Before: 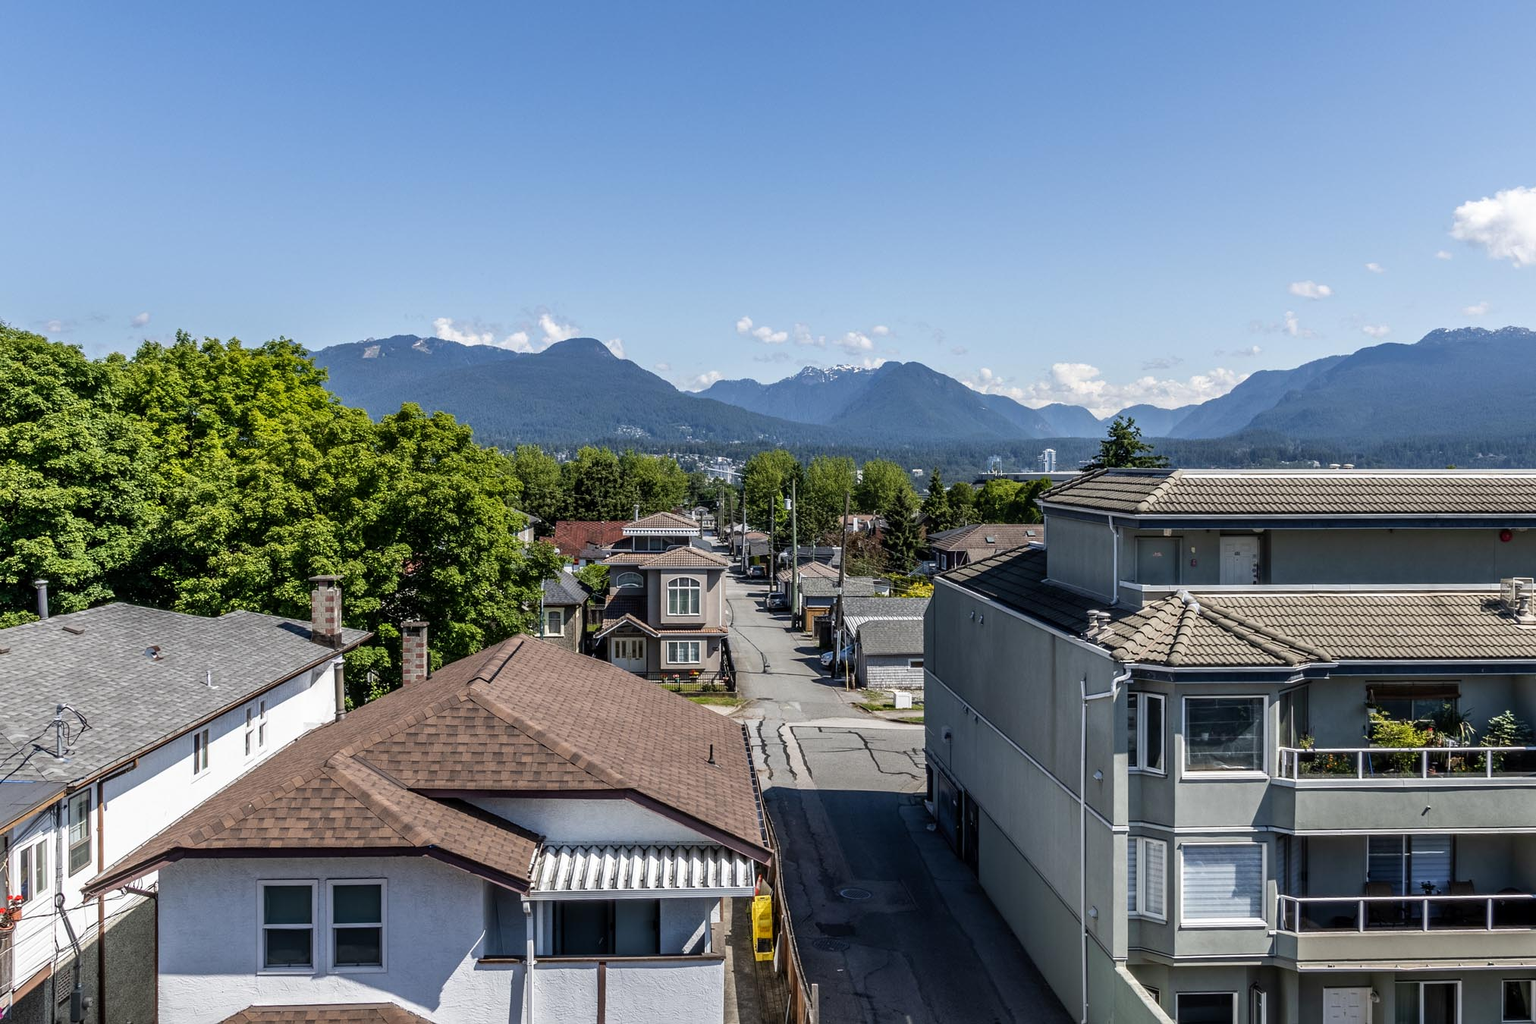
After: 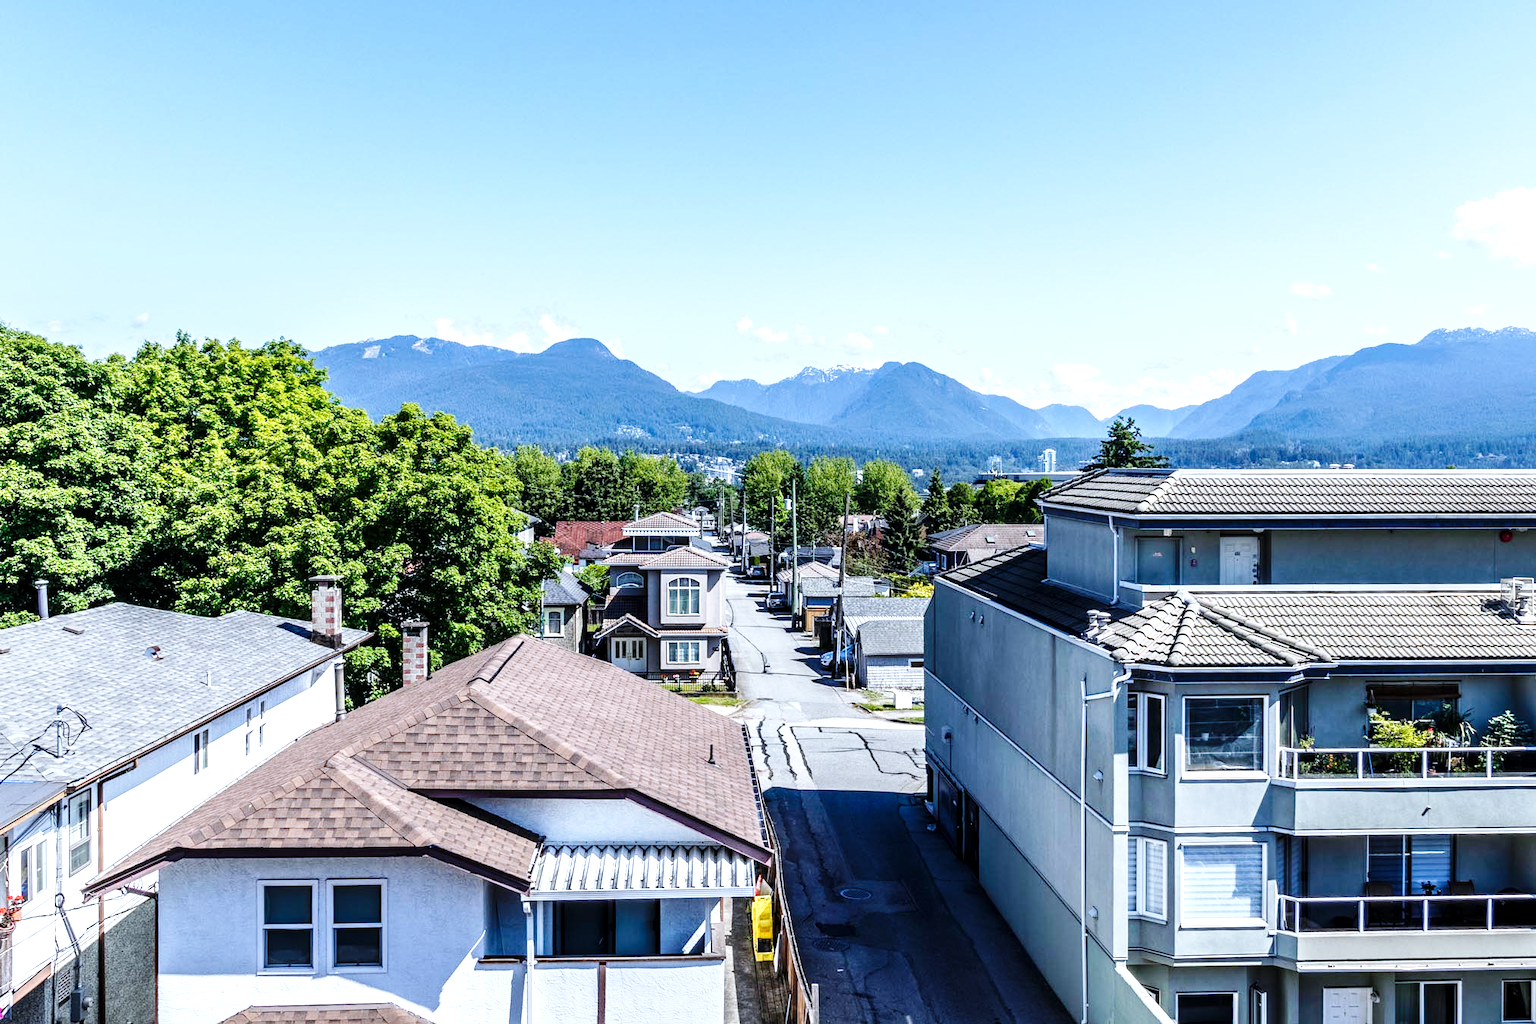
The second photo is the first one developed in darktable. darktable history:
white balance: red 0.983, blue 1.036
base curve: curves: ch0 [(0, 0) (0.036, 0.025) (0.121, 0.166) (0.206, 0.329) (0.605, 0.79) (1, 1)], preserve colors none
local contrast: highlights 100%, shadows 100%, detail 120%, midtone range 0.2
color calibration: x 0.37, y 0.382, temperature 4313.32 K
exposure: black level correction 0, exposure 0.7 EV, compensate exposure bias true, compensate highlight preservation false
